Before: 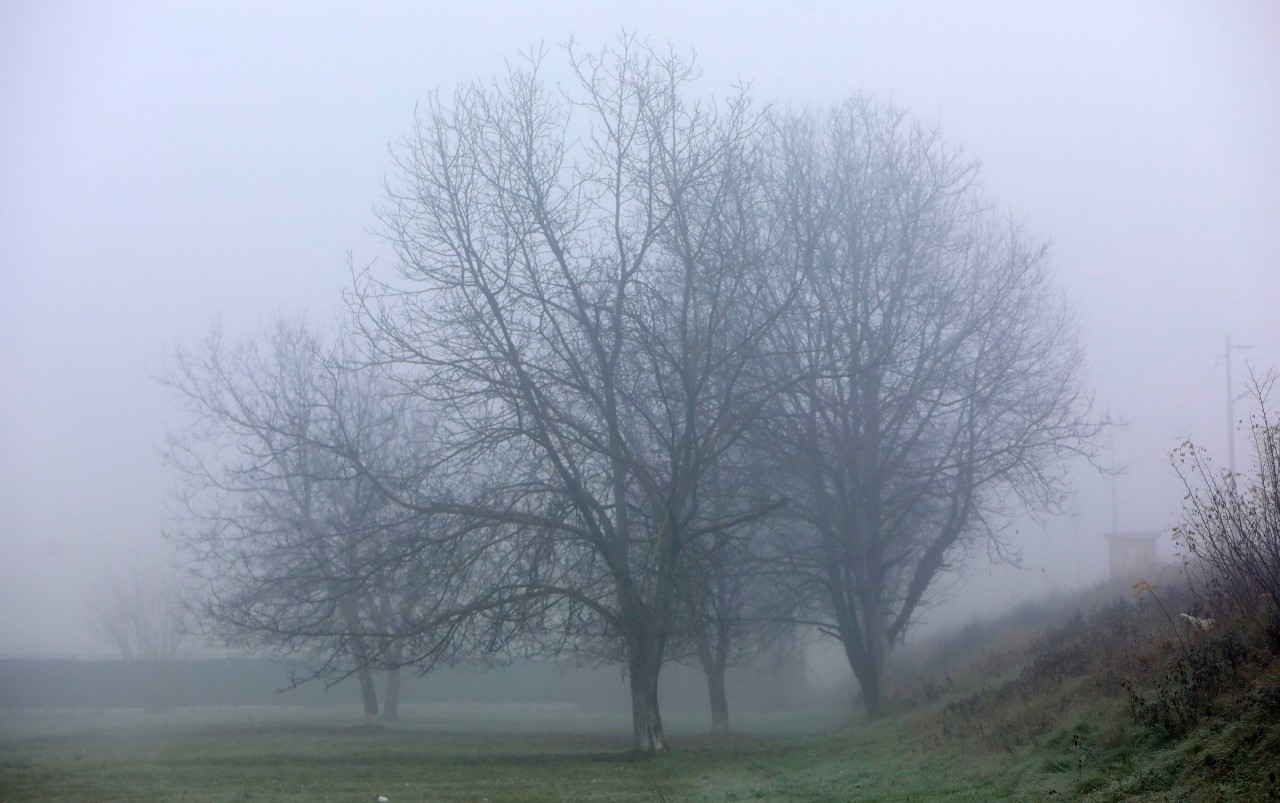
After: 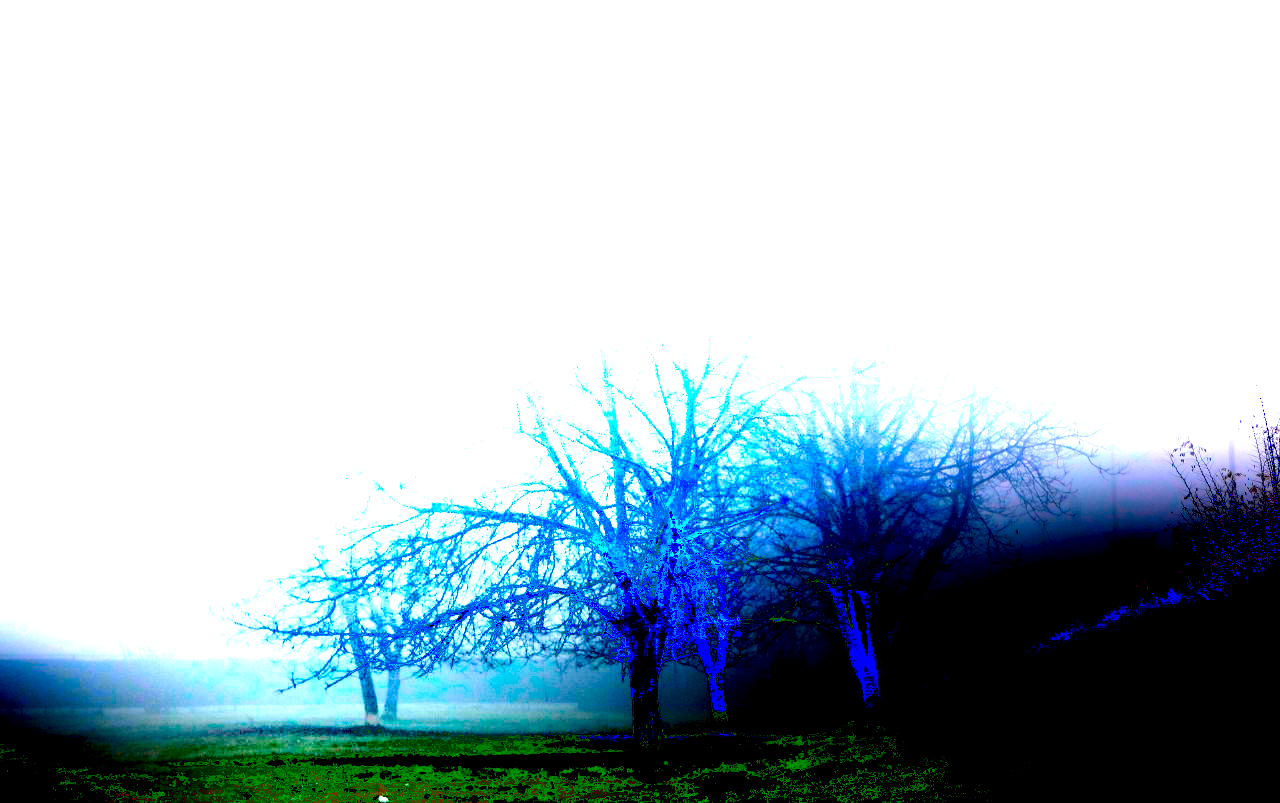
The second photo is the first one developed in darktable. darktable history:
exposure: black level correction 0.1, exposure 3 EV, compensate highlight preservation false
local contrast: on, module defaults
